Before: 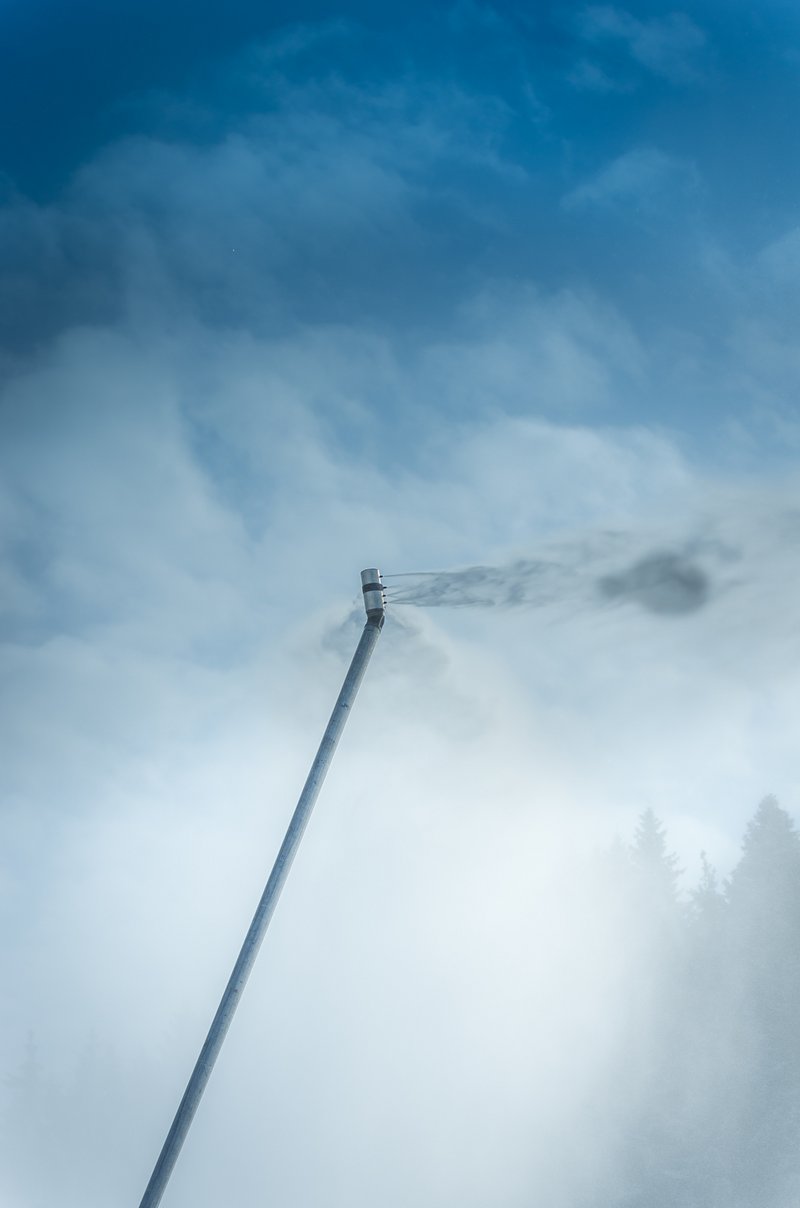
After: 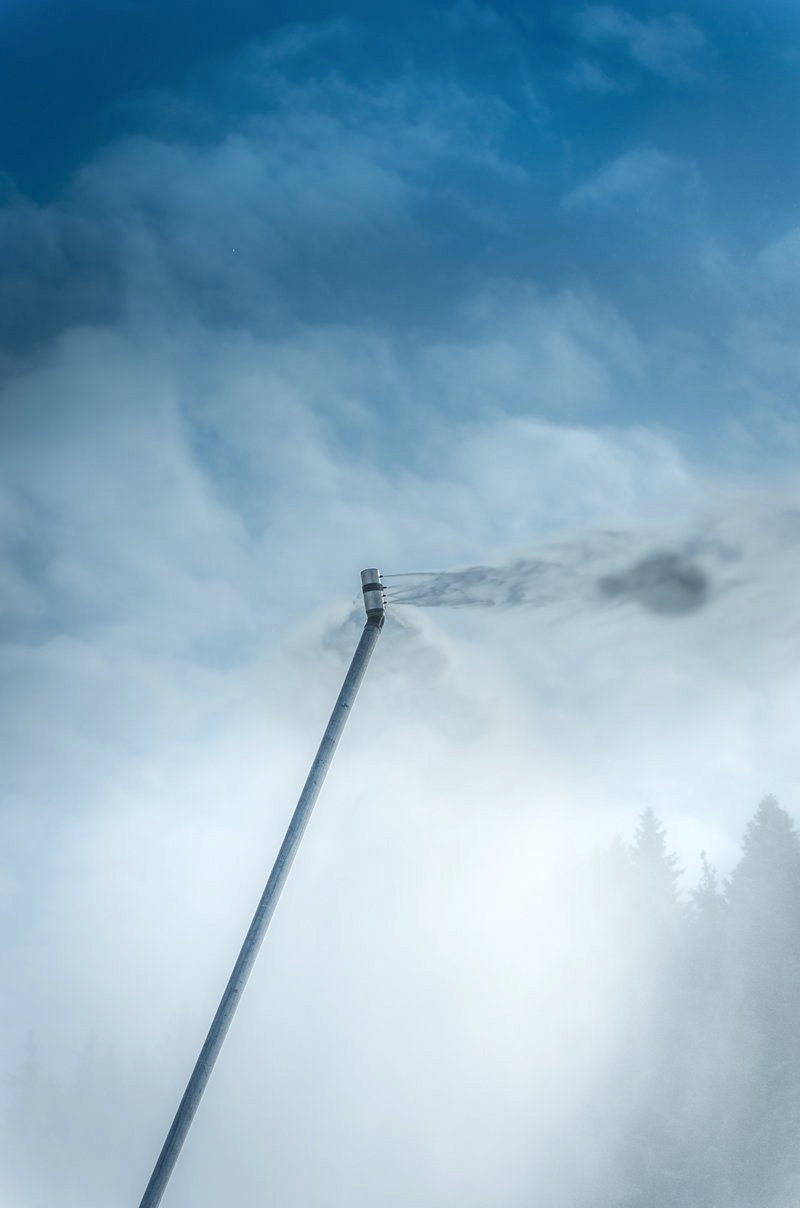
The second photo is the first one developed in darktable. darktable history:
color zones: curves: ch0 [(0.224, 0.526) (0.75, 0.5)]; ch1 [(0.055, 0.526) (0.224, 0.761) (0.377, 0.526) (0.75, 0.5)]
local contrast: on, module defaults
